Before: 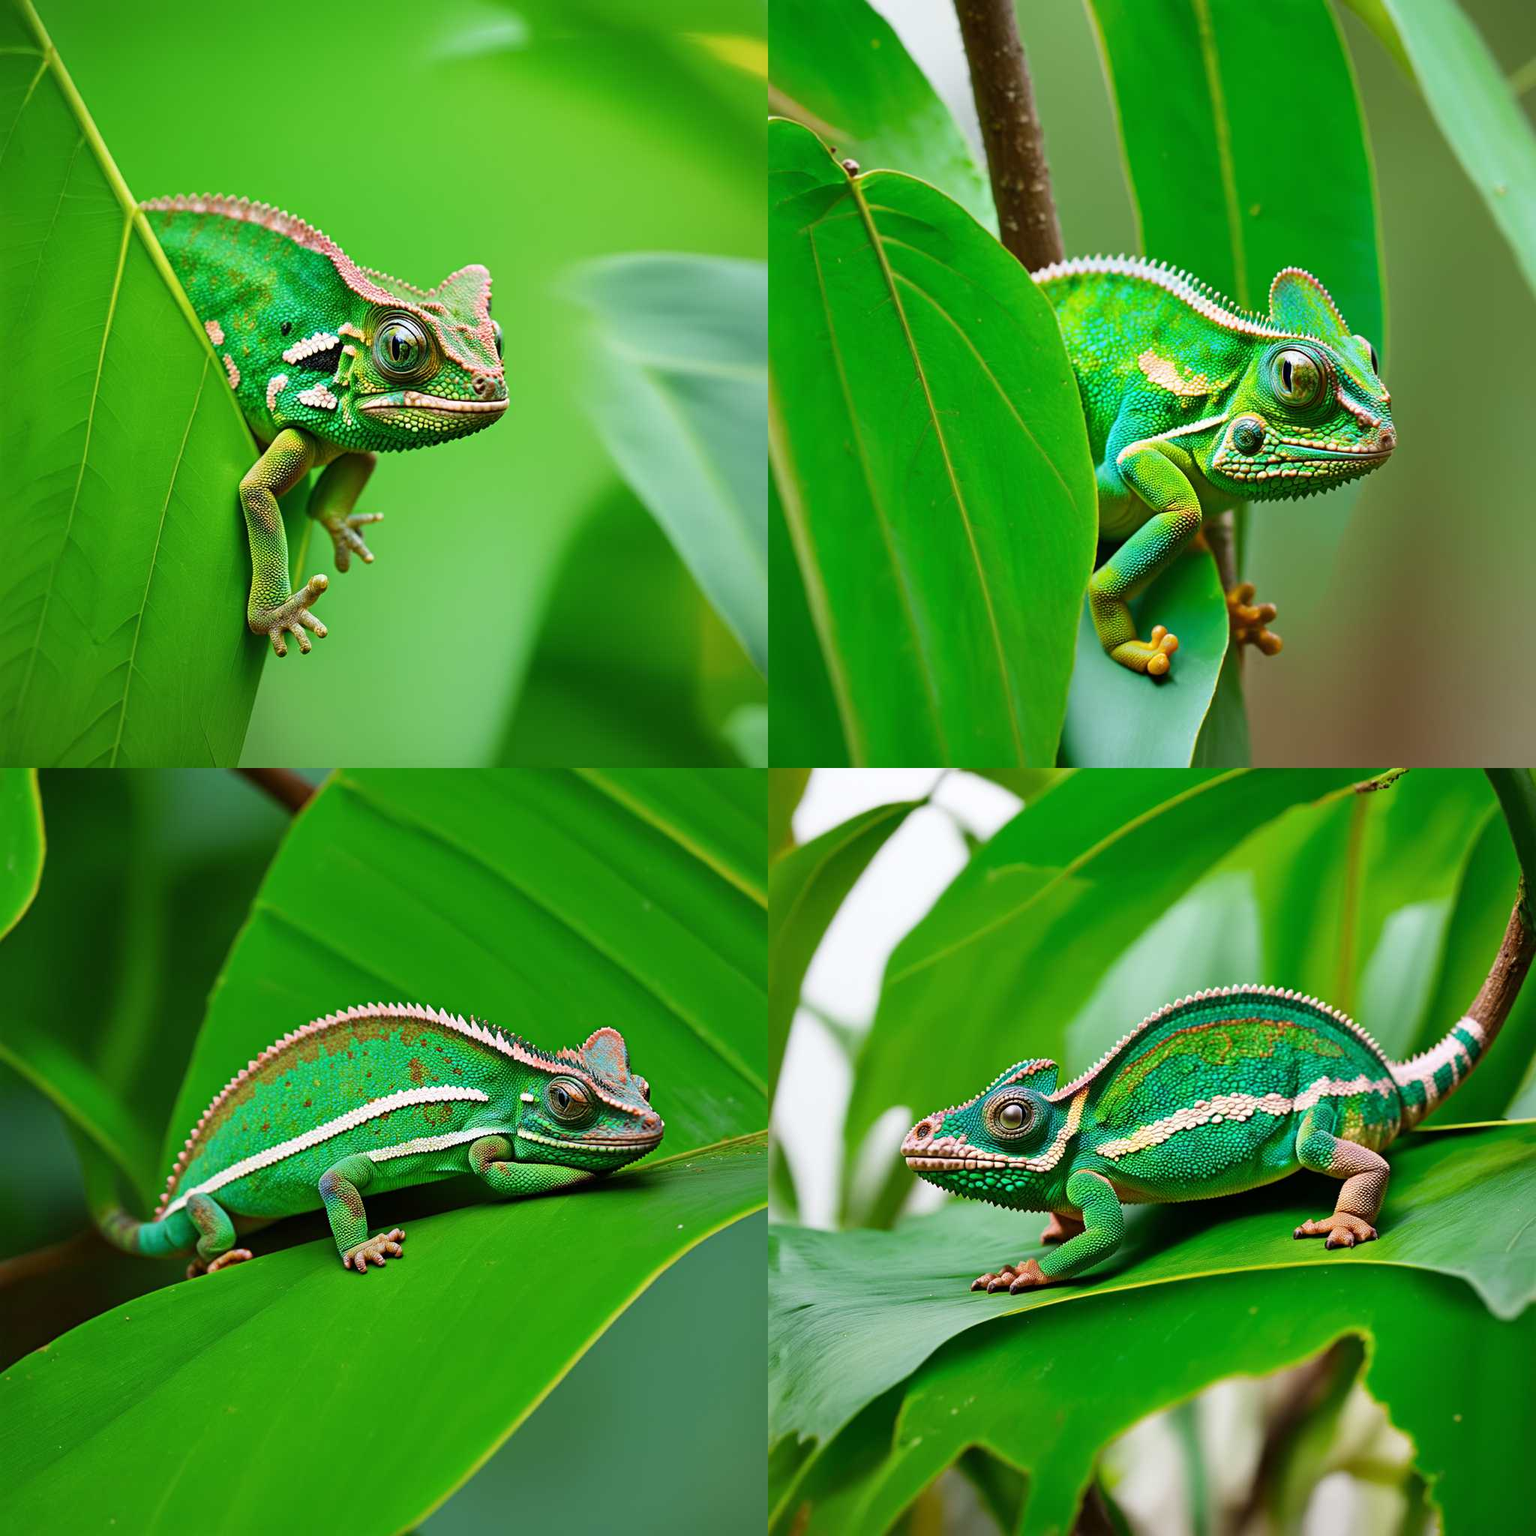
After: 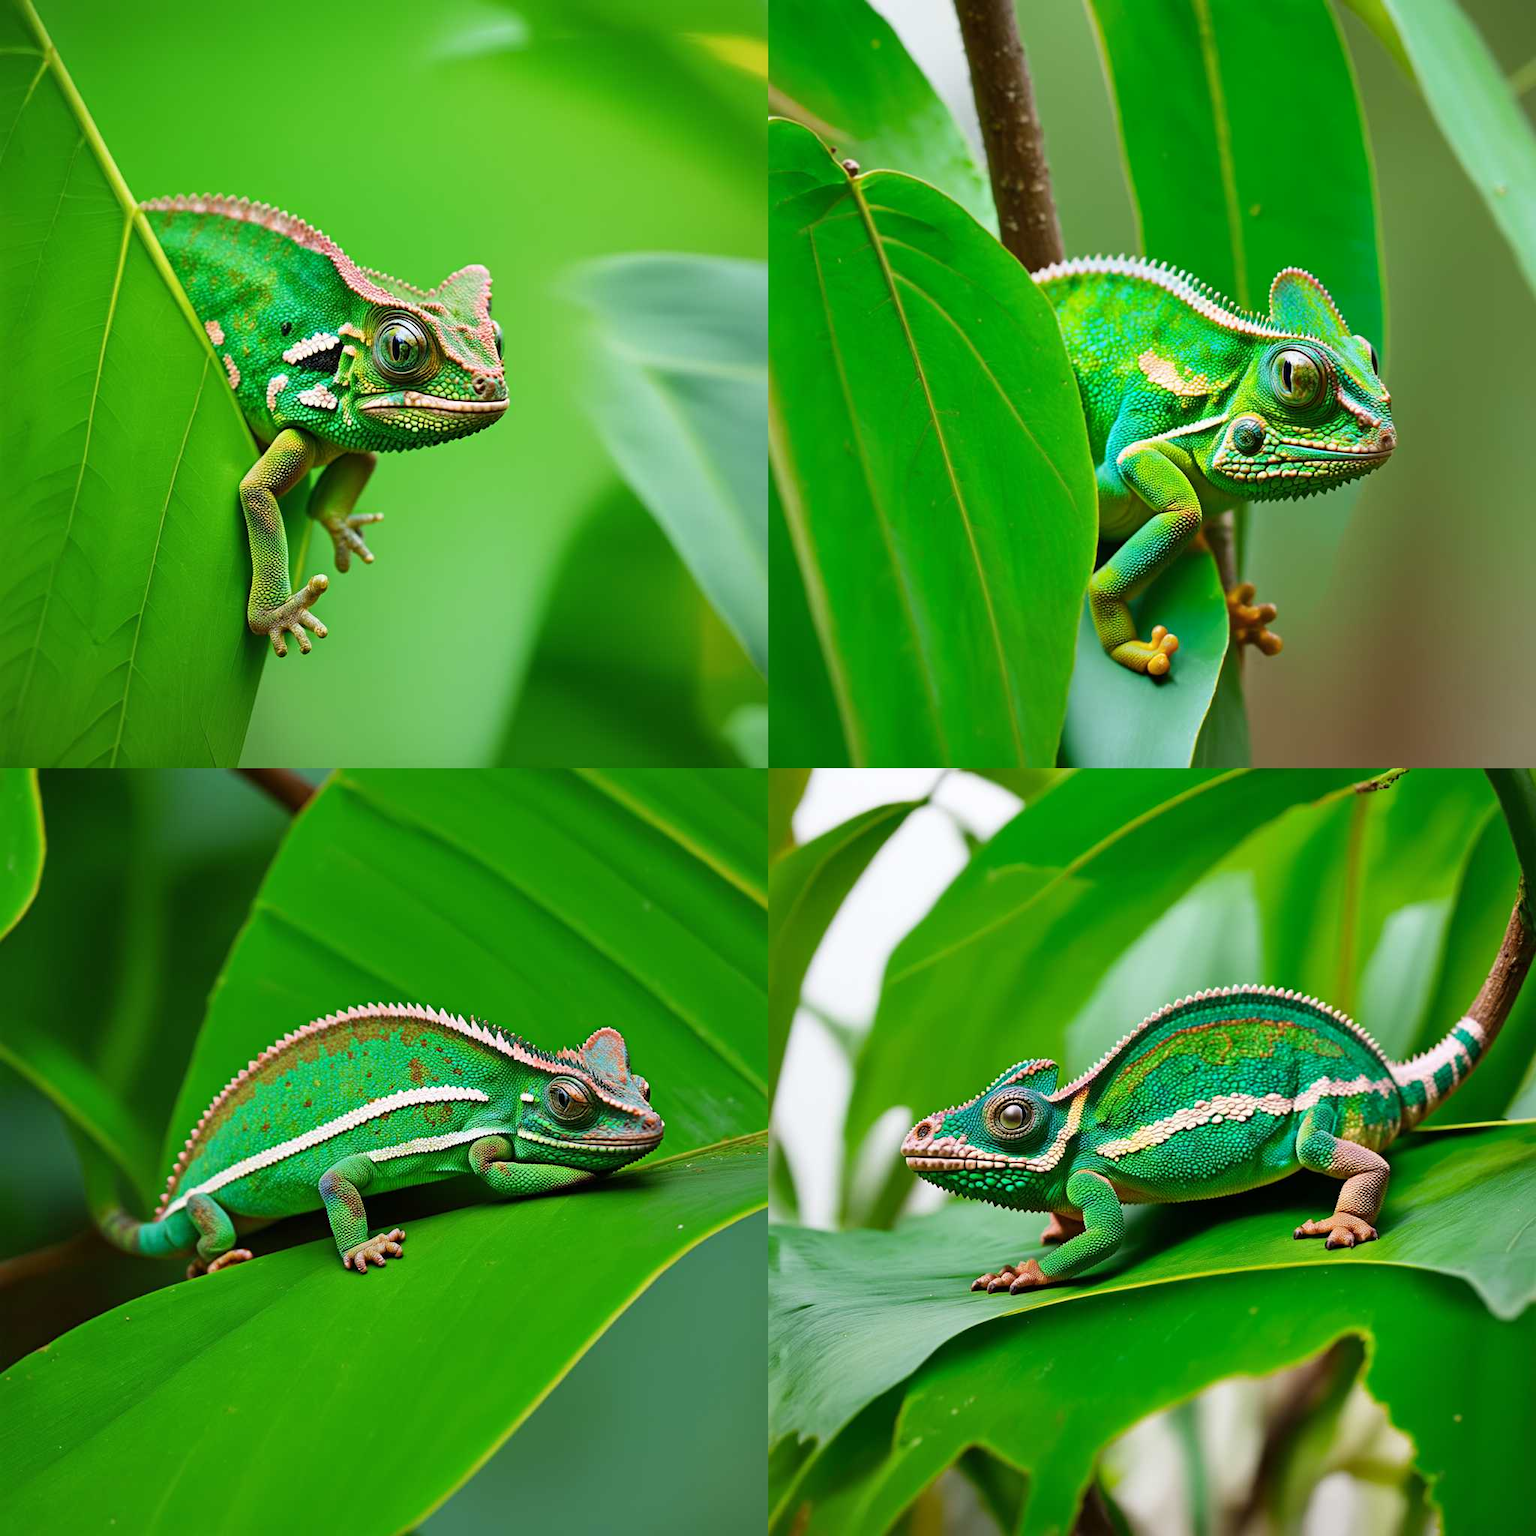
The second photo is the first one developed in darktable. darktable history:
color balance rgb: perceptual saturation grading › global saturation -0.048%, global vibrance 9.639%
